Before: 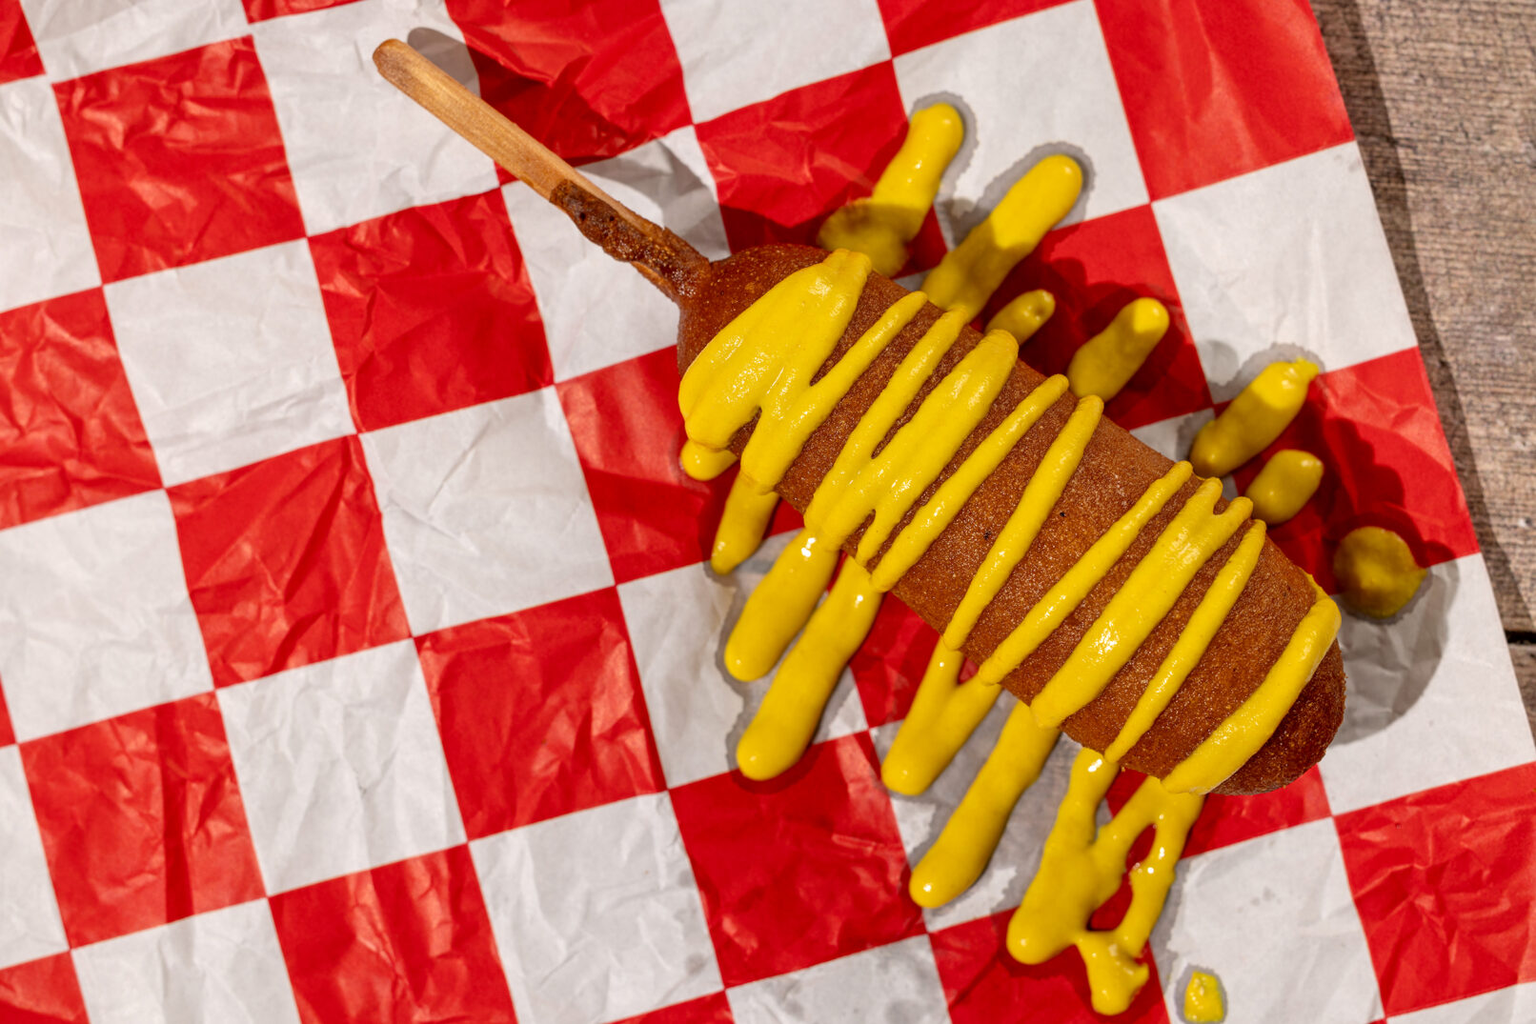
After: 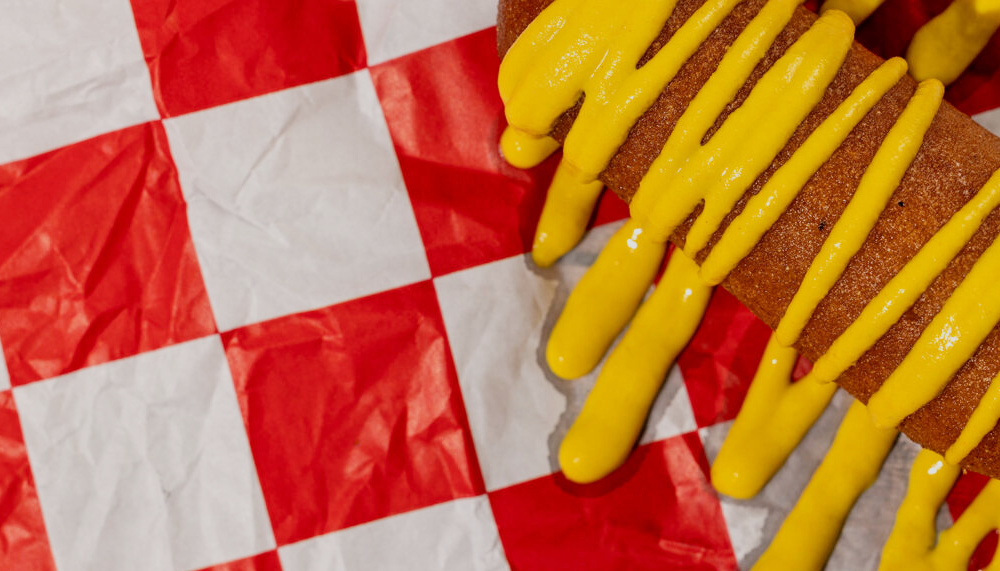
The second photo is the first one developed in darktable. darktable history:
crop: left 13.312%, top 31.28%, right 24.627%, bottom 15.582%
filmic rgb: black relative exposure -7.65 EV, hardness 4.02, contrast 1.1, highlights saturation mix -30%
